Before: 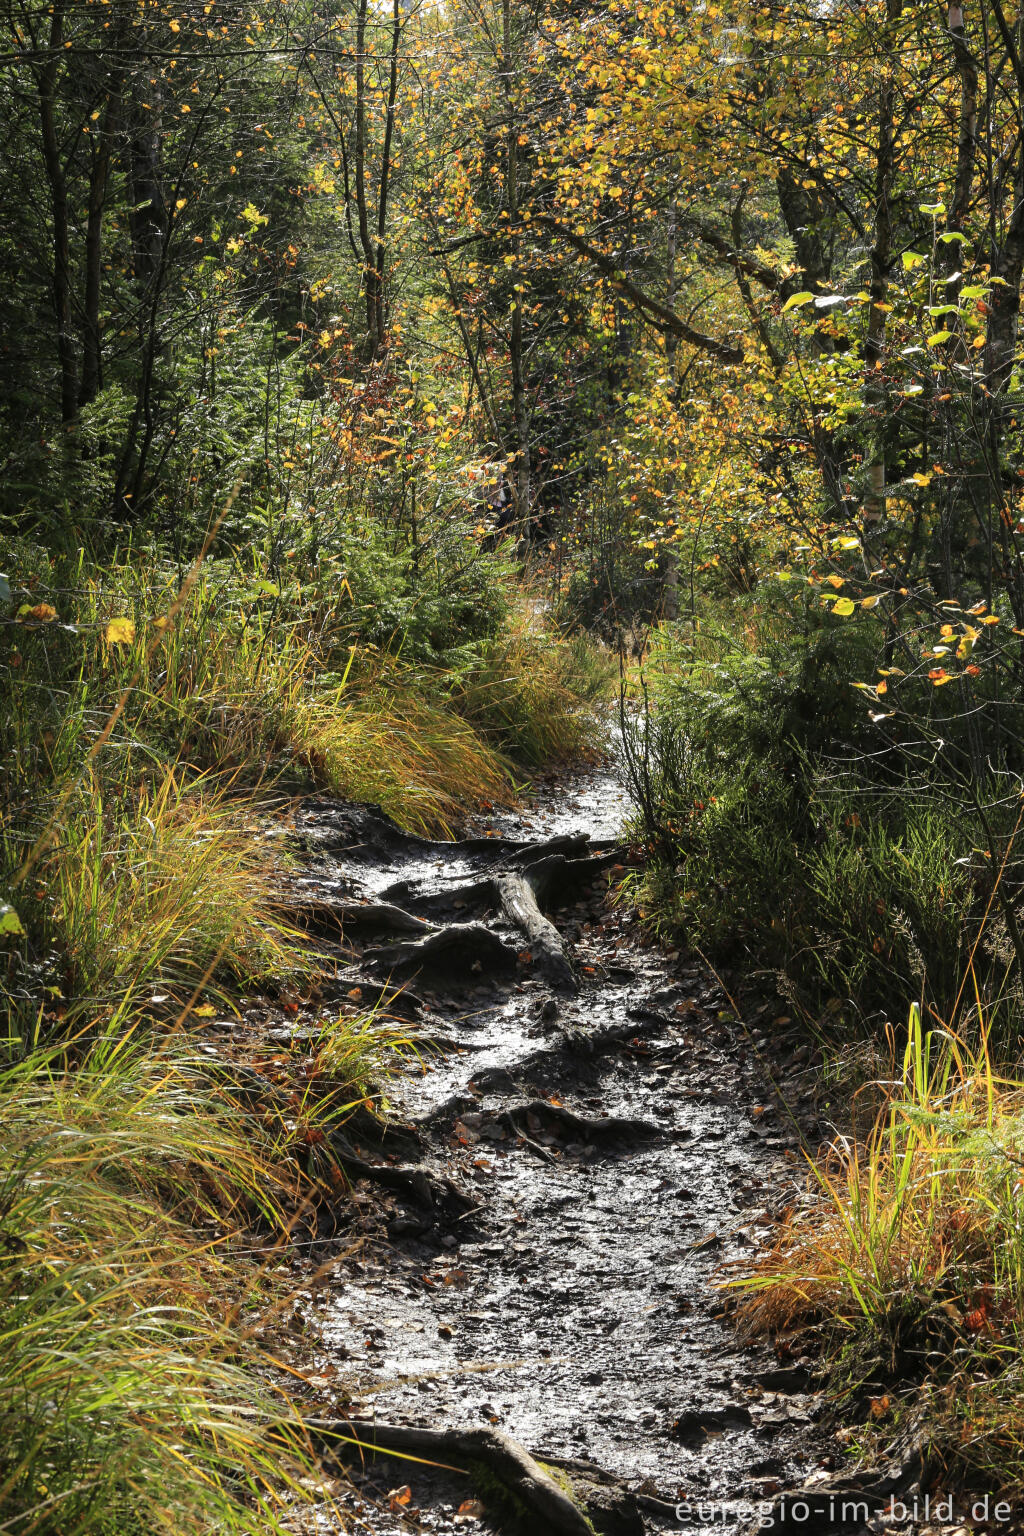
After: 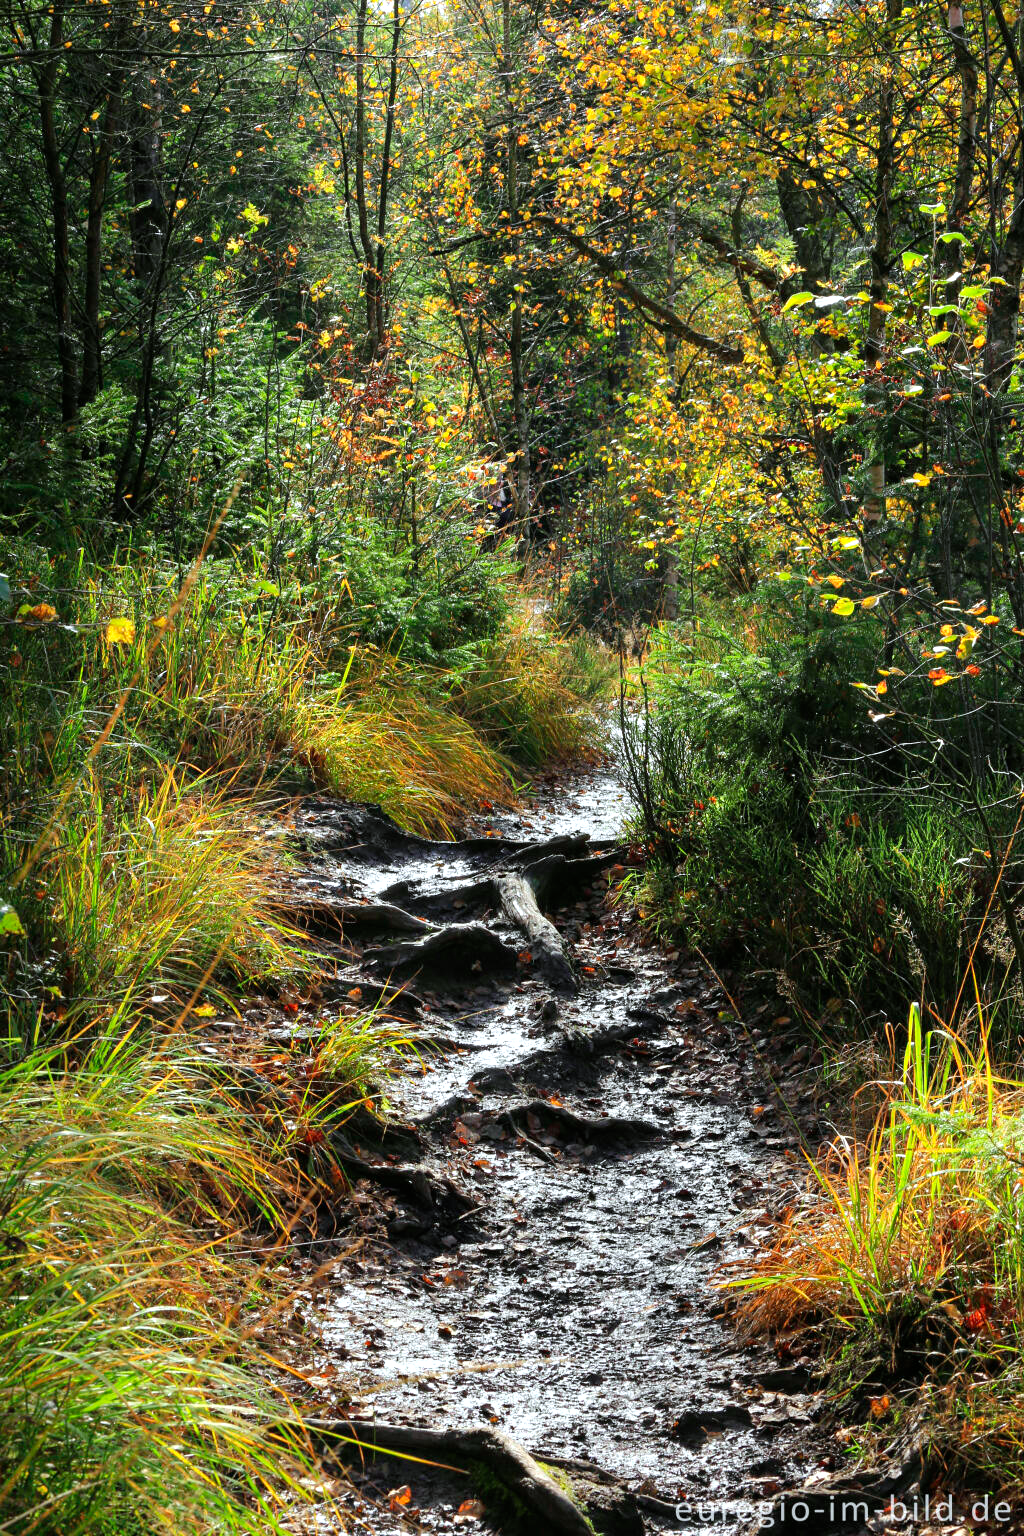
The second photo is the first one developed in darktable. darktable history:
exposure: exposure 0.265 EV, compensate highlight preservation false
color calibration: output R [0.948, 0.091, -0.04, 0], output G [-0.3, 1.384, -0.085, 0], output B [-0.108, 0.061, 1.08, 0], x 0.357, y 0.368, temperature 4679.02 K
